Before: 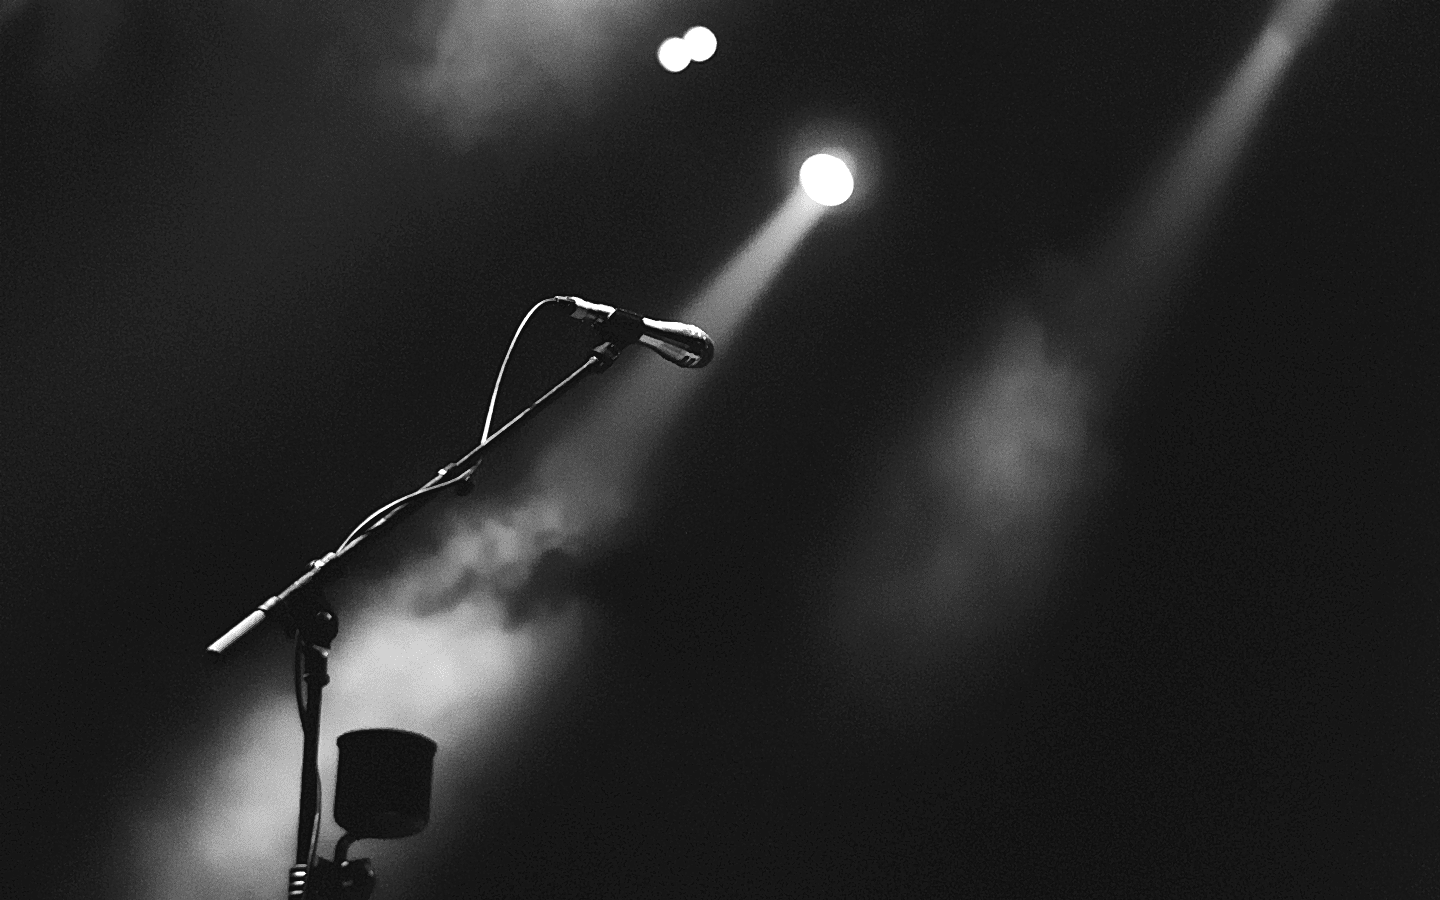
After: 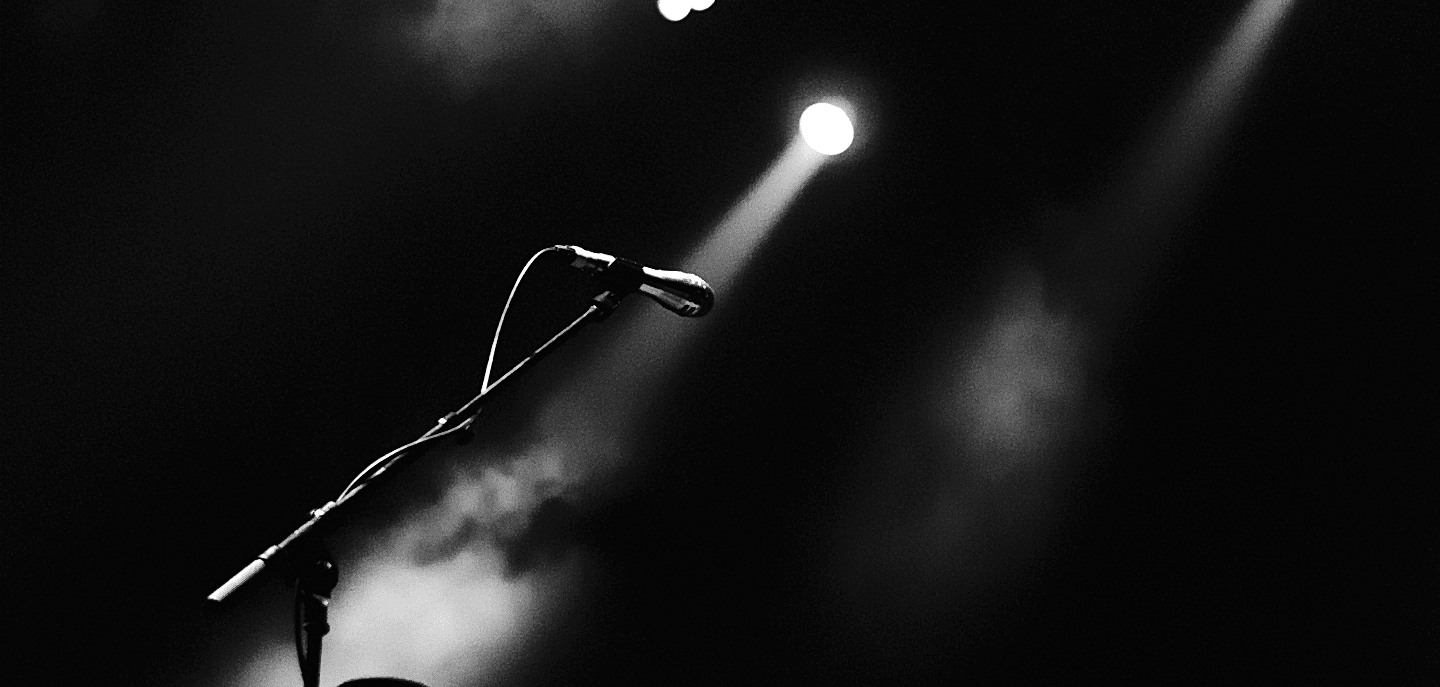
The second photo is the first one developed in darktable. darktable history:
tone curve: curves: ch0 [(0, 0) (0.106, 0.026) (0.275, 0.155) (0.392, 0.314) (0.513, 0.481) (0.657, 0.667) (1, 1)]; ch1 [(0, 0) (0.5, 0.511) (0.536, 0.579) (0.587, 0.69) (1, 1)]; ch2 [(0, 0) (0.5, 0.5) (0.55, 0.552) (0.625, 0.699) (1, 1)], preserve colors none
crop: top 5.676%, bottom 17.989%
